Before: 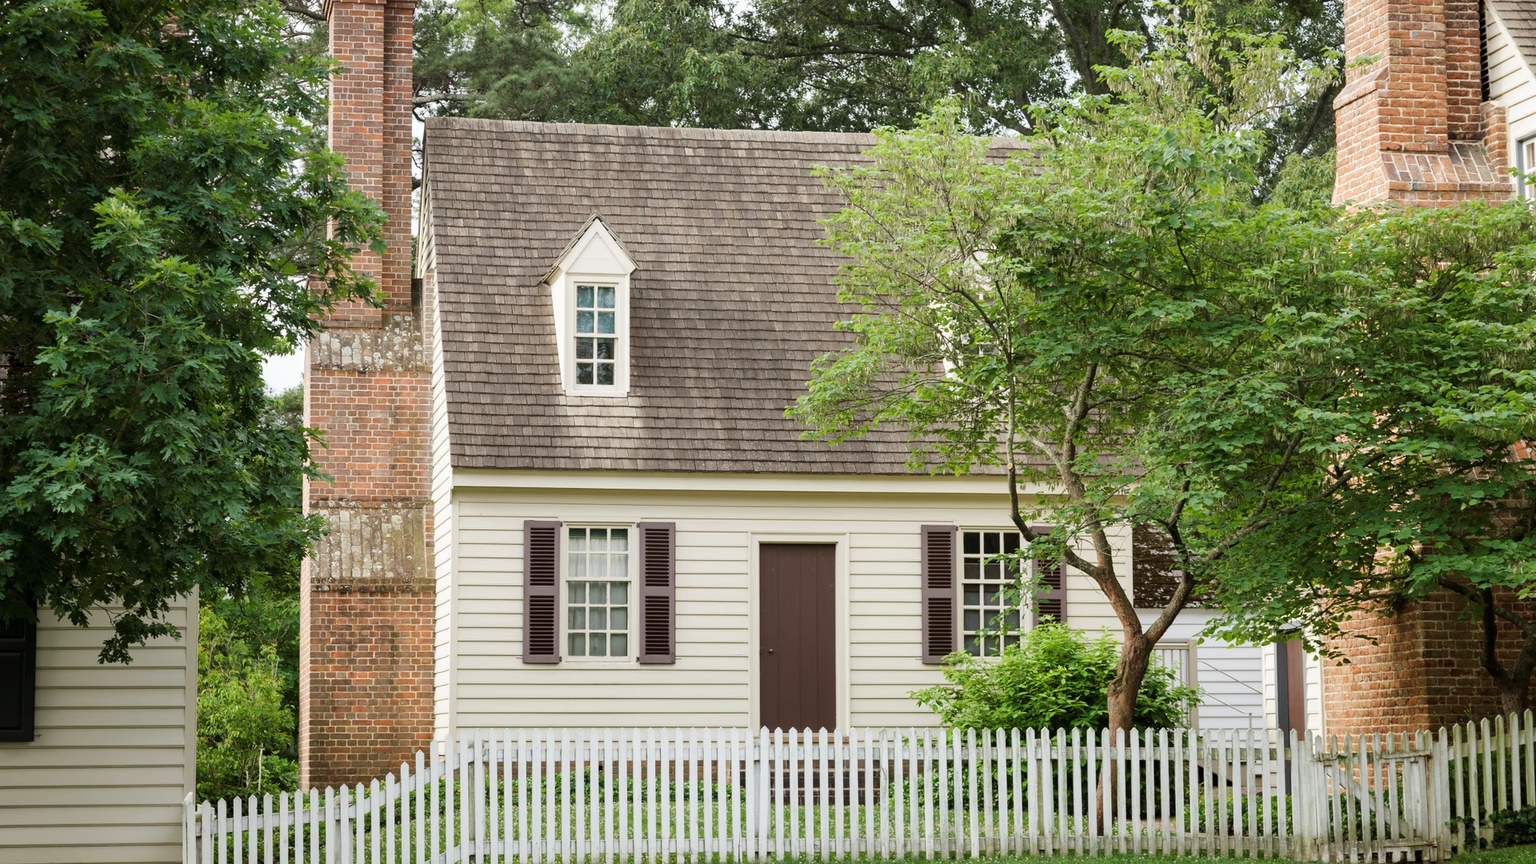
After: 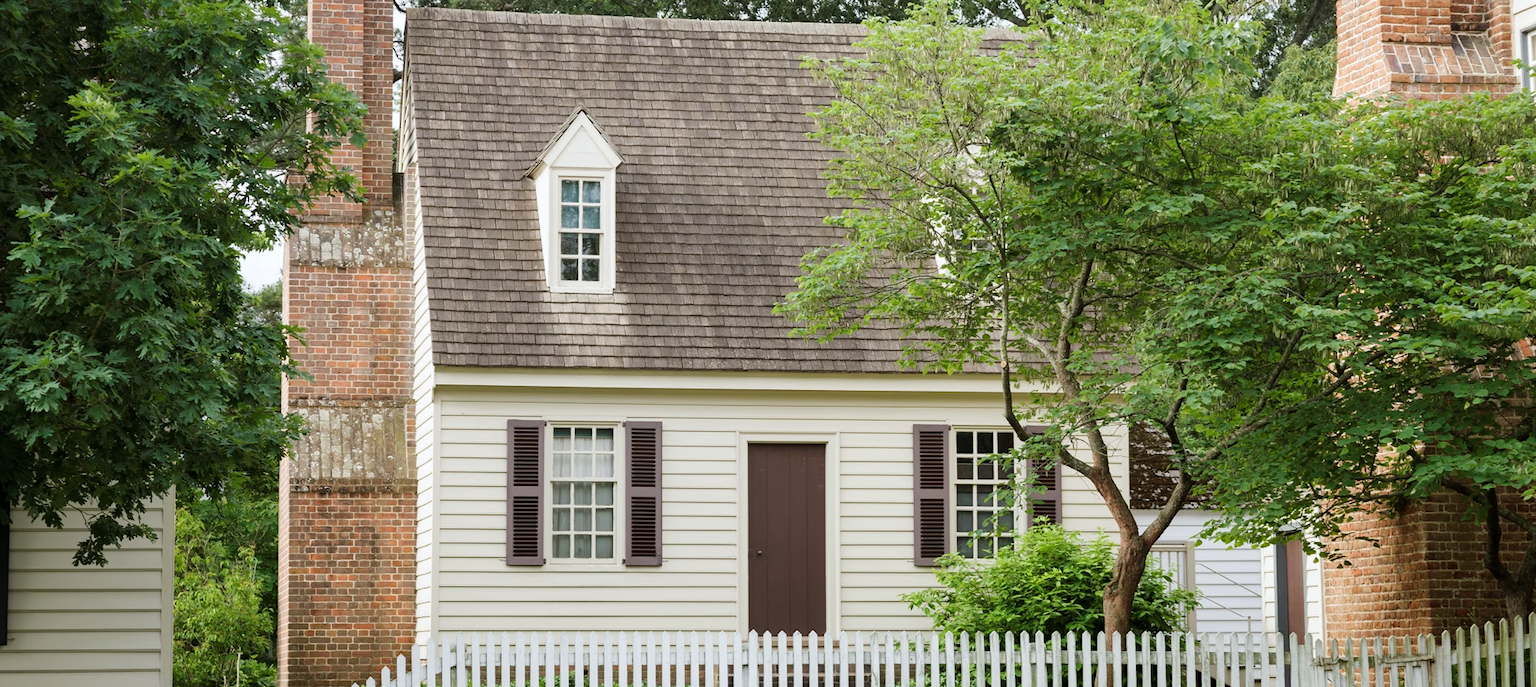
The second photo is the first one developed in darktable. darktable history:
white balance: red 0.988, blue 1.017
crop and rotate: left 1.814%, top 12.818%, right 0.25%, bottom 9.225%
